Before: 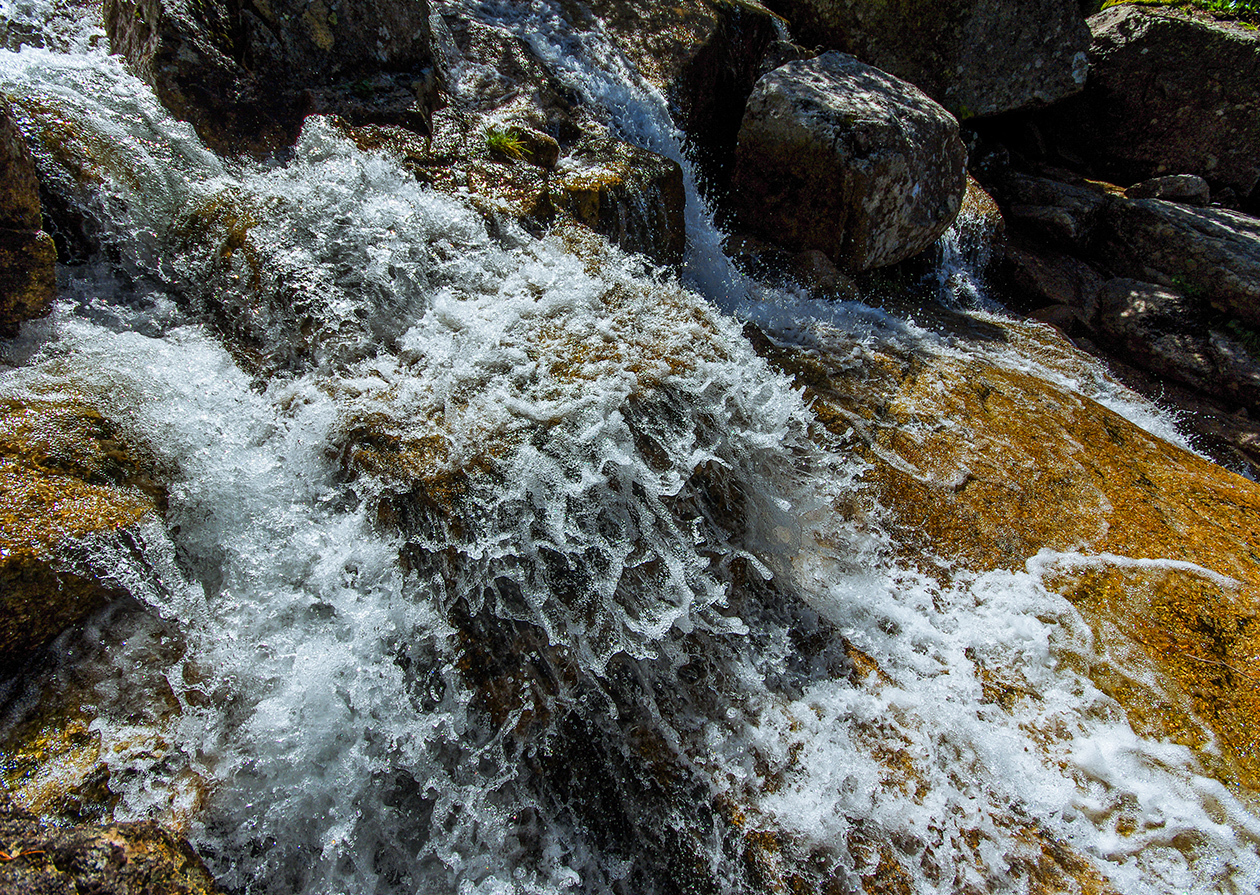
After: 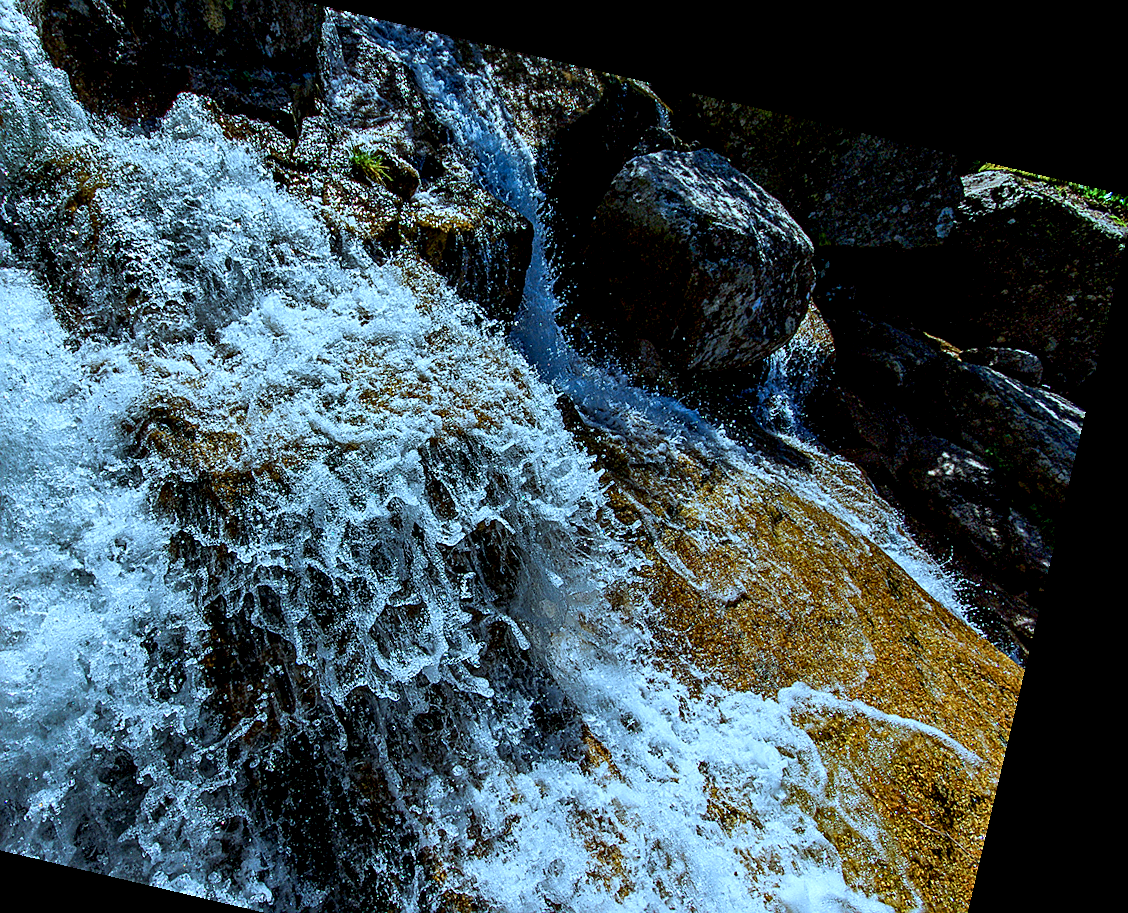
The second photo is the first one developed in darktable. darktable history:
contrast brightness saturation: contrast 0.08, saturation 0.02
crop and rotate: left 20.74%, top 7.912%, right 0.375%, bottom 13.378%
grain: coarseness 0.09 ISO, strength 10%
exposure: black level correction 0.009, exposure 0.014 EV, compensate highlight preservation false
color calibration: x 0.396, y 0.386, temperature 3669 K
sharpen: on, module defaults
rotate and perspective: rotation 13.27°, automatic cropping off
